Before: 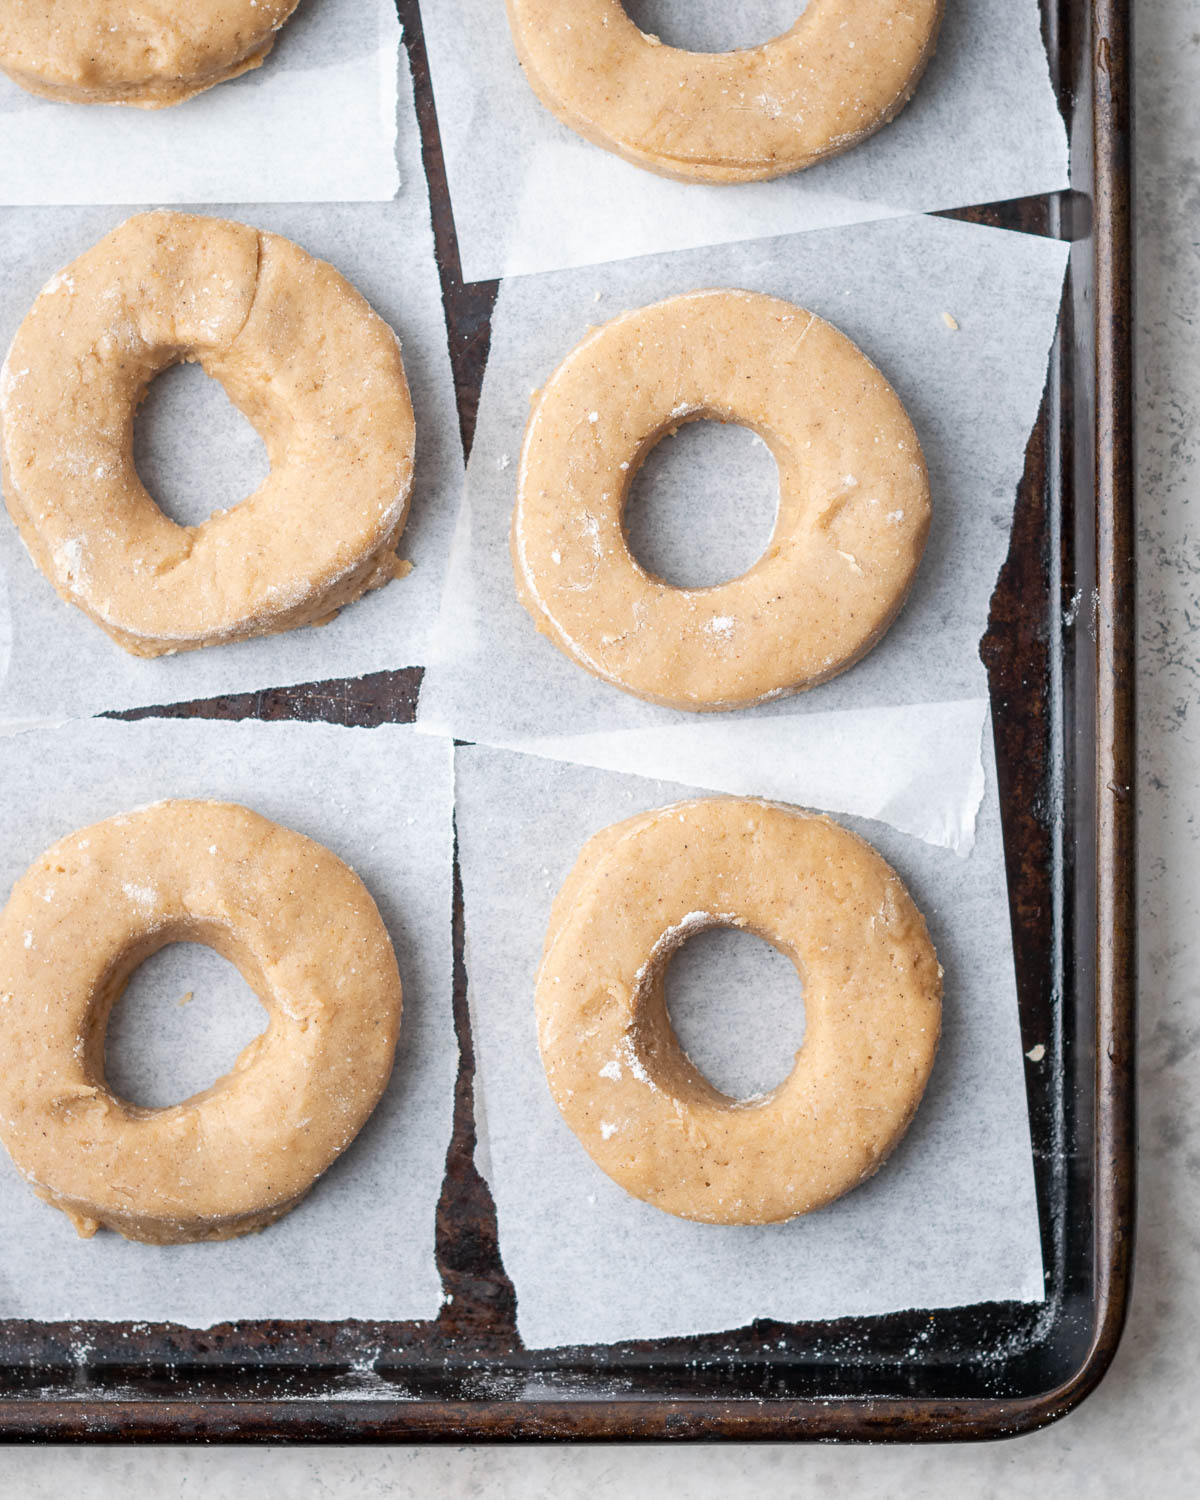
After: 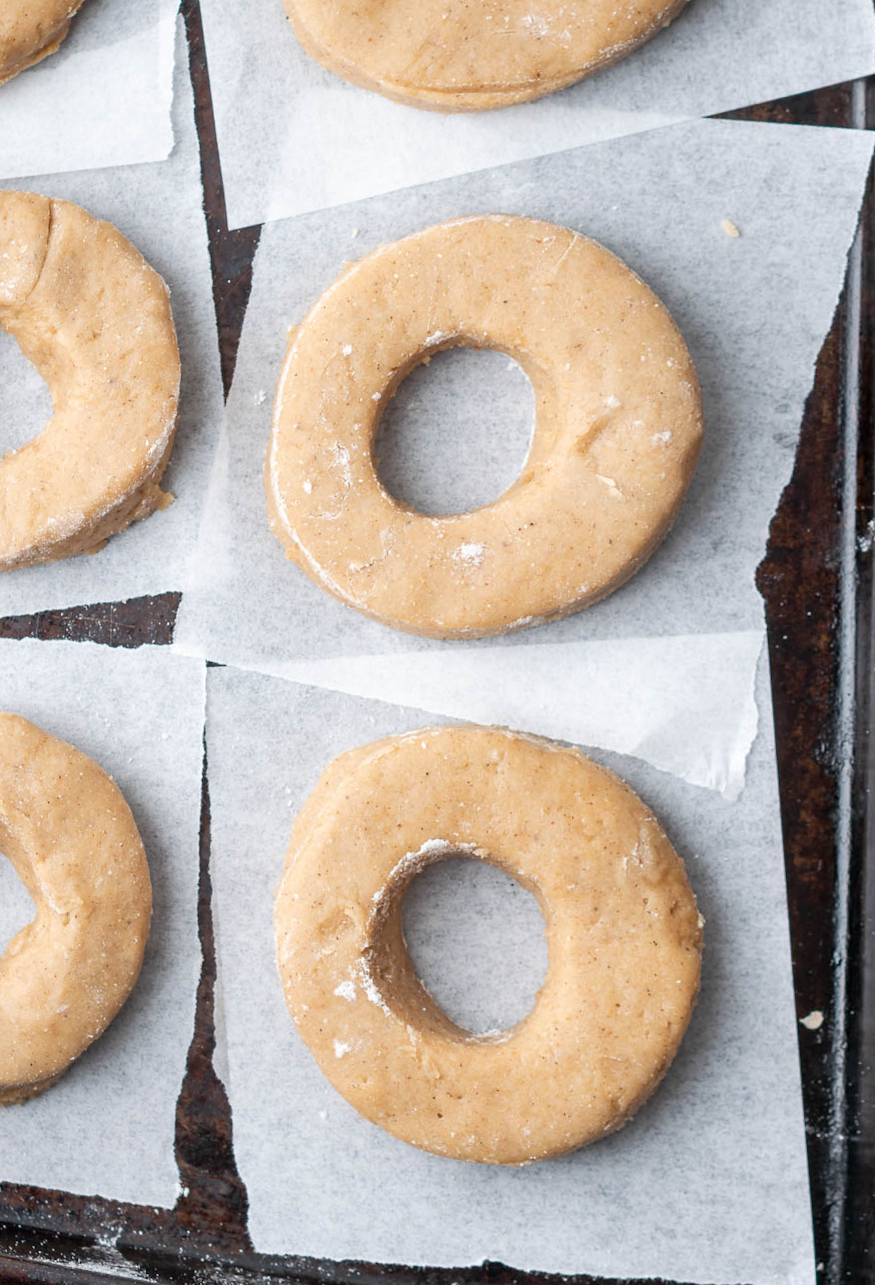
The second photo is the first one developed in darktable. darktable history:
rotate and perspective: rotation 1.69°, lens shift (vertical) -0.023, lens shift (horizontal) -0.291, crop left 0.025, crop right 0.988, crop top 0.092, crop bottom 0.842
crop: left 13.443%, right 13.31%
